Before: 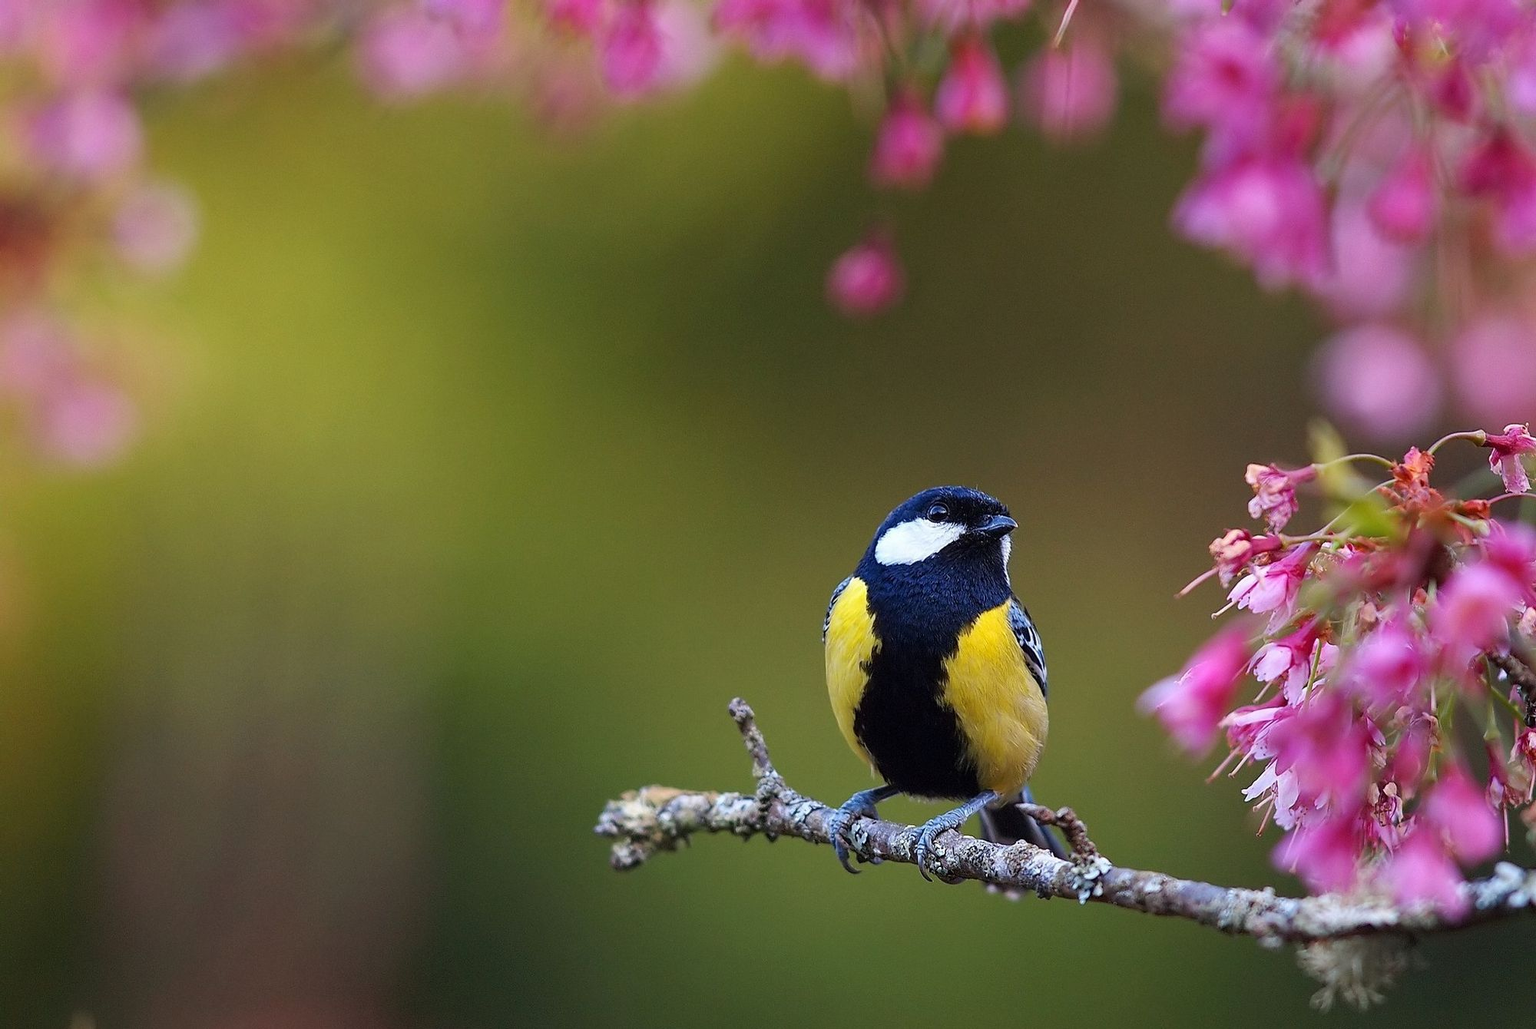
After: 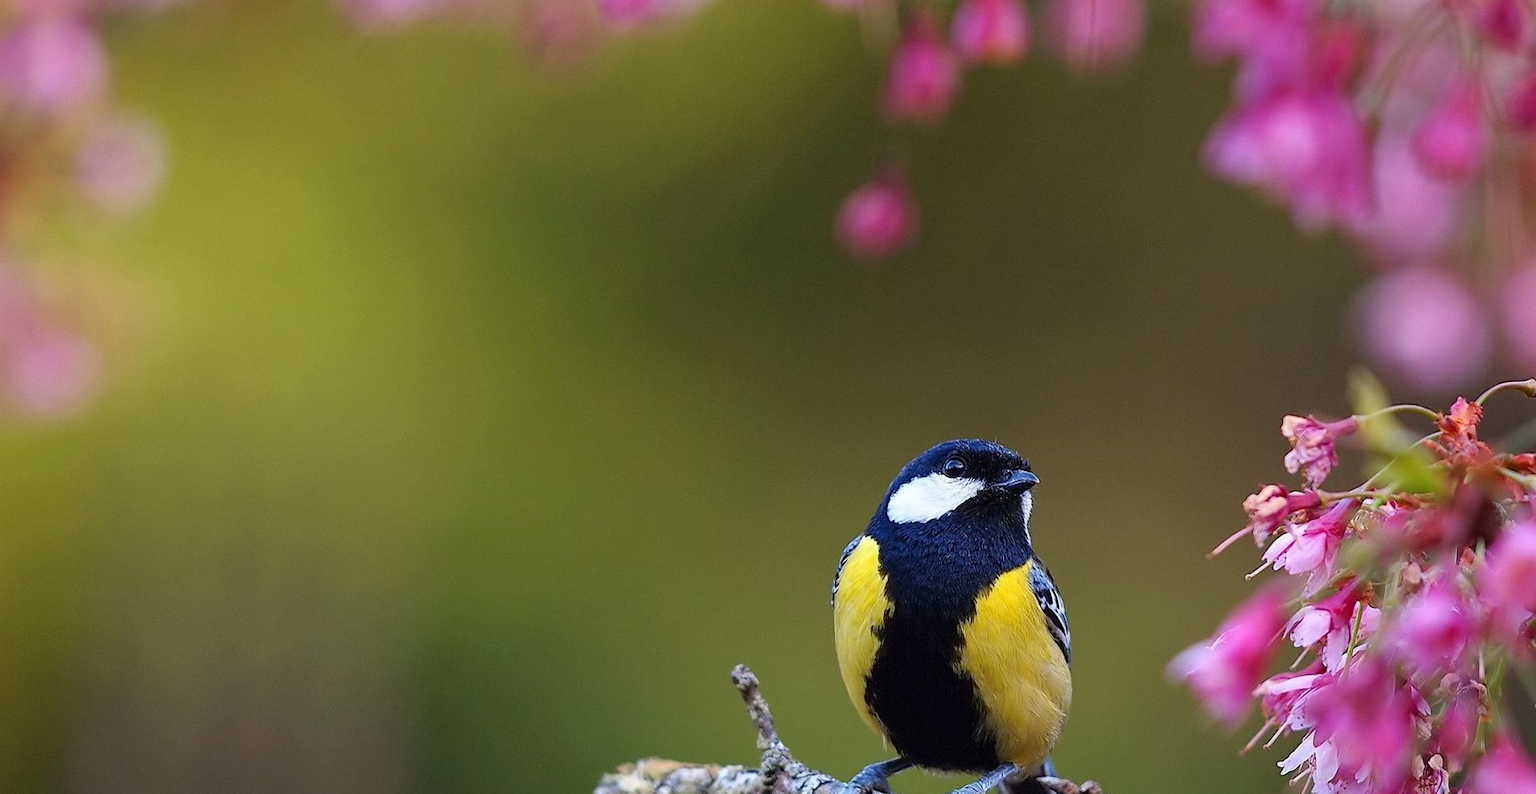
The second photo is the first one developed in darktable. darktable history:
crop: left 2.731%, top 7.236%, right 3.318%, bottom 20.209%
